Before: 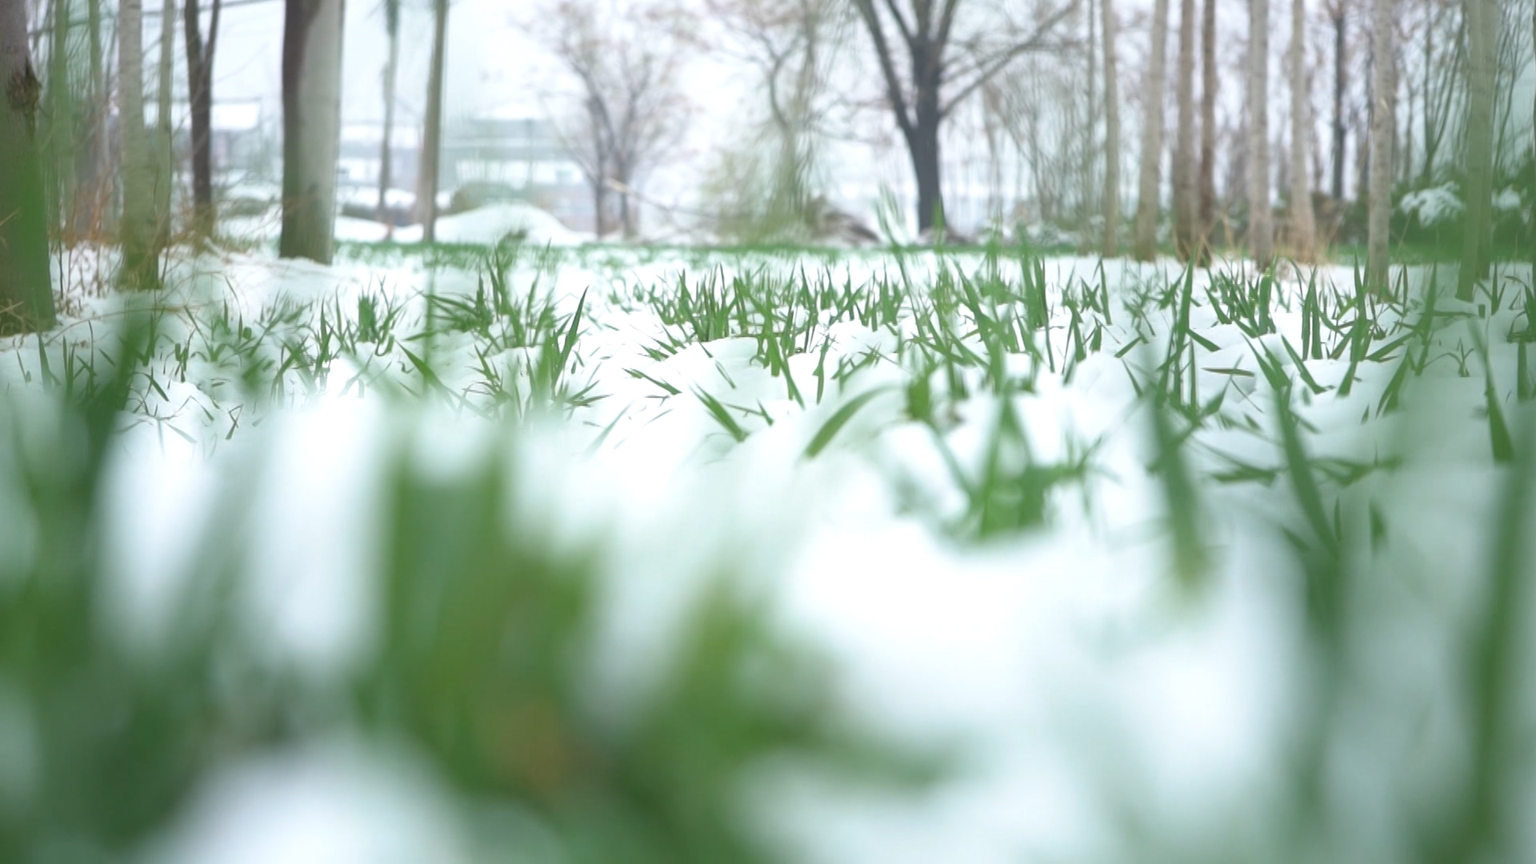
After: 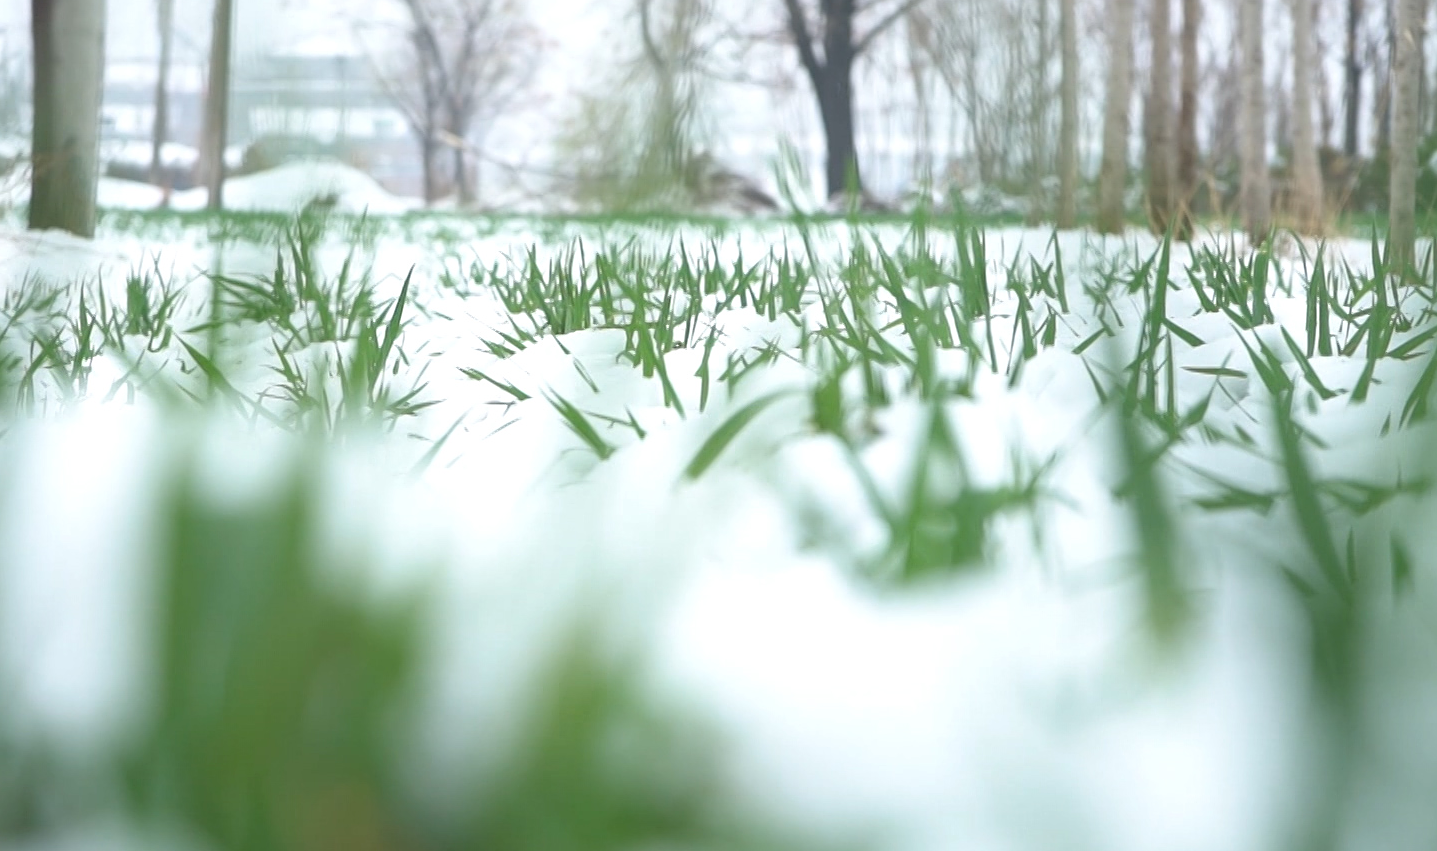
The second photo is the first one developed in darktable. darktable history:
sharpen: radius 1.272, amount 0.305, threshold 0
crop: left 16.768%, top 8.653%, right 8.362%, bottom 12.485%
